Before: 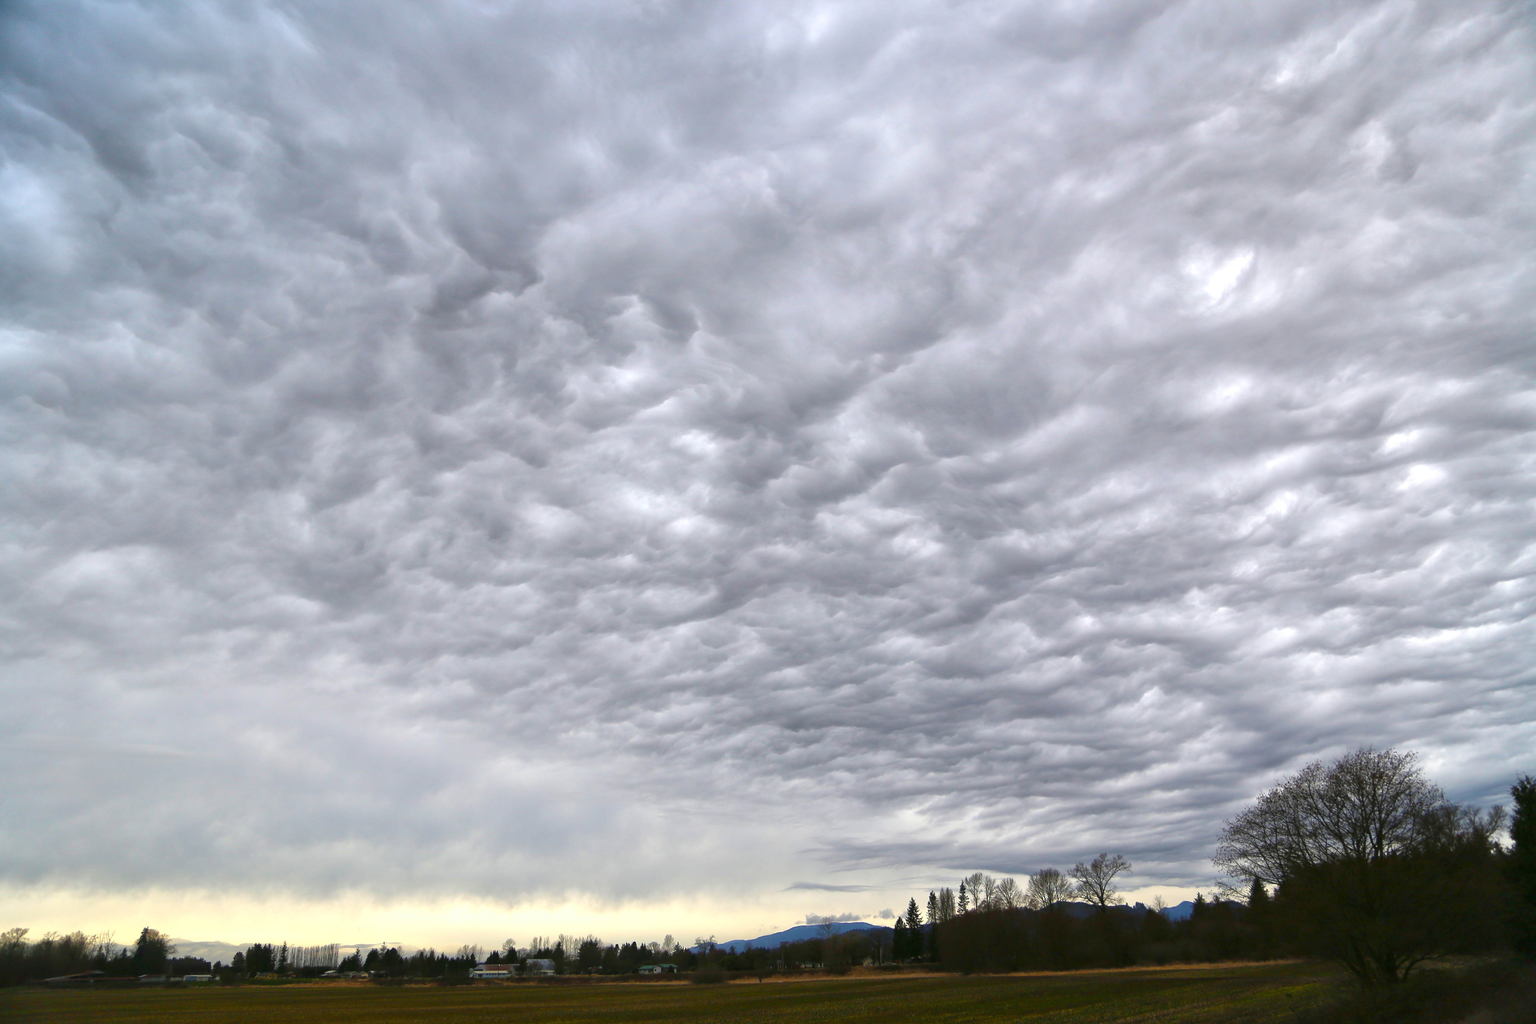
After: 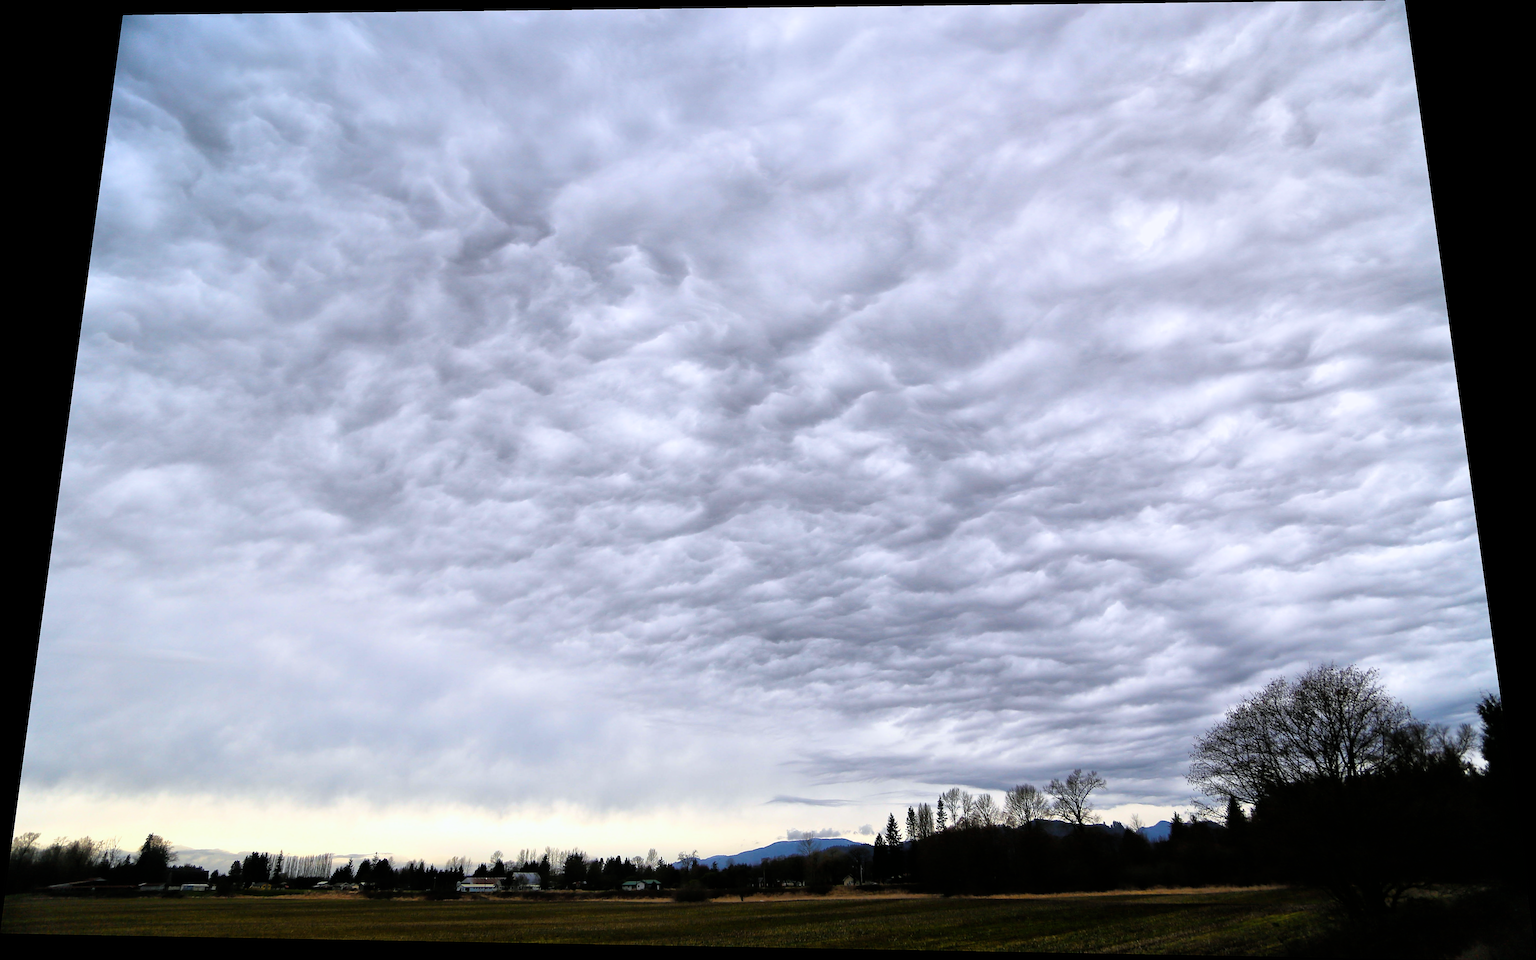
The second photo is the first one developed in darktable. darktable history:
exposure: exposure 0.178 EV, compensate exposure bias true, compensate highlight preservation false
color calibration: illuminant as shot in camera, x 0.358, y 0.373, temperature 4628.91 K
sharpen: radius 1.967
filmic rgb: black relative exposure -4.93 EV, white relative exposure 2.84 EV, hardness 3.72
rotate and perspective: rotation 0.128°, lens shift (vertical) -0.181, lens shift (horizontal) -0.044, shear 0.001, automatic cropping off
